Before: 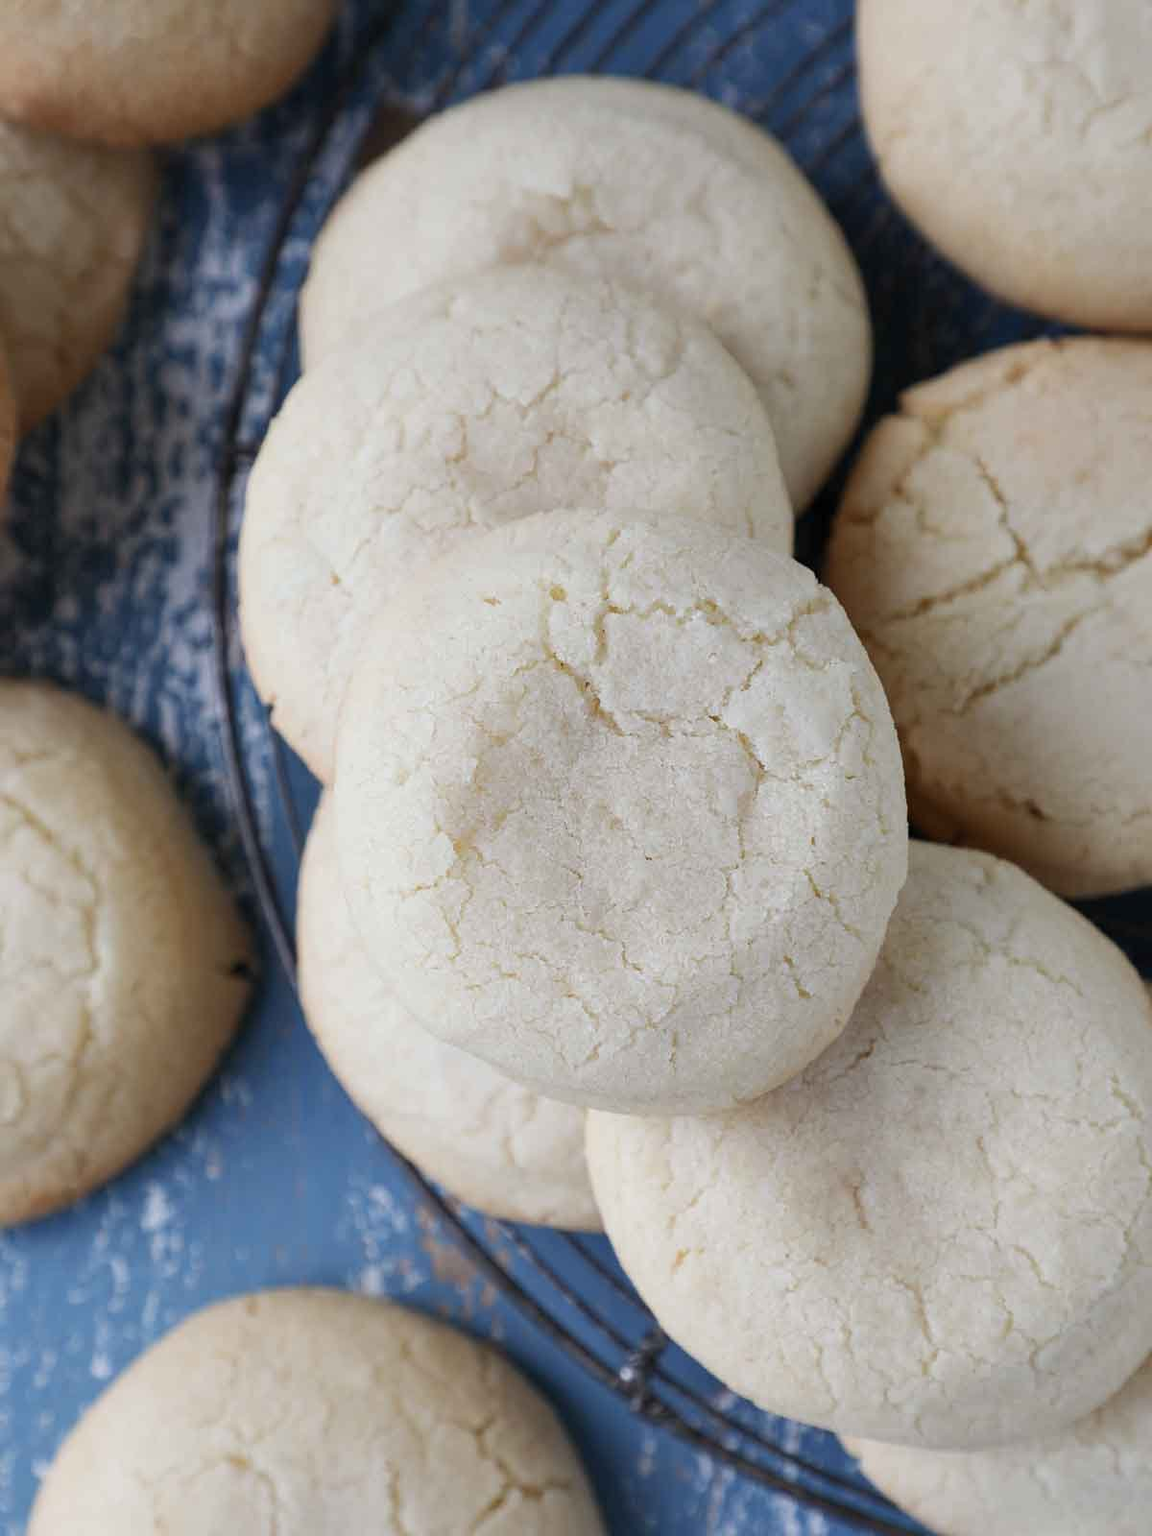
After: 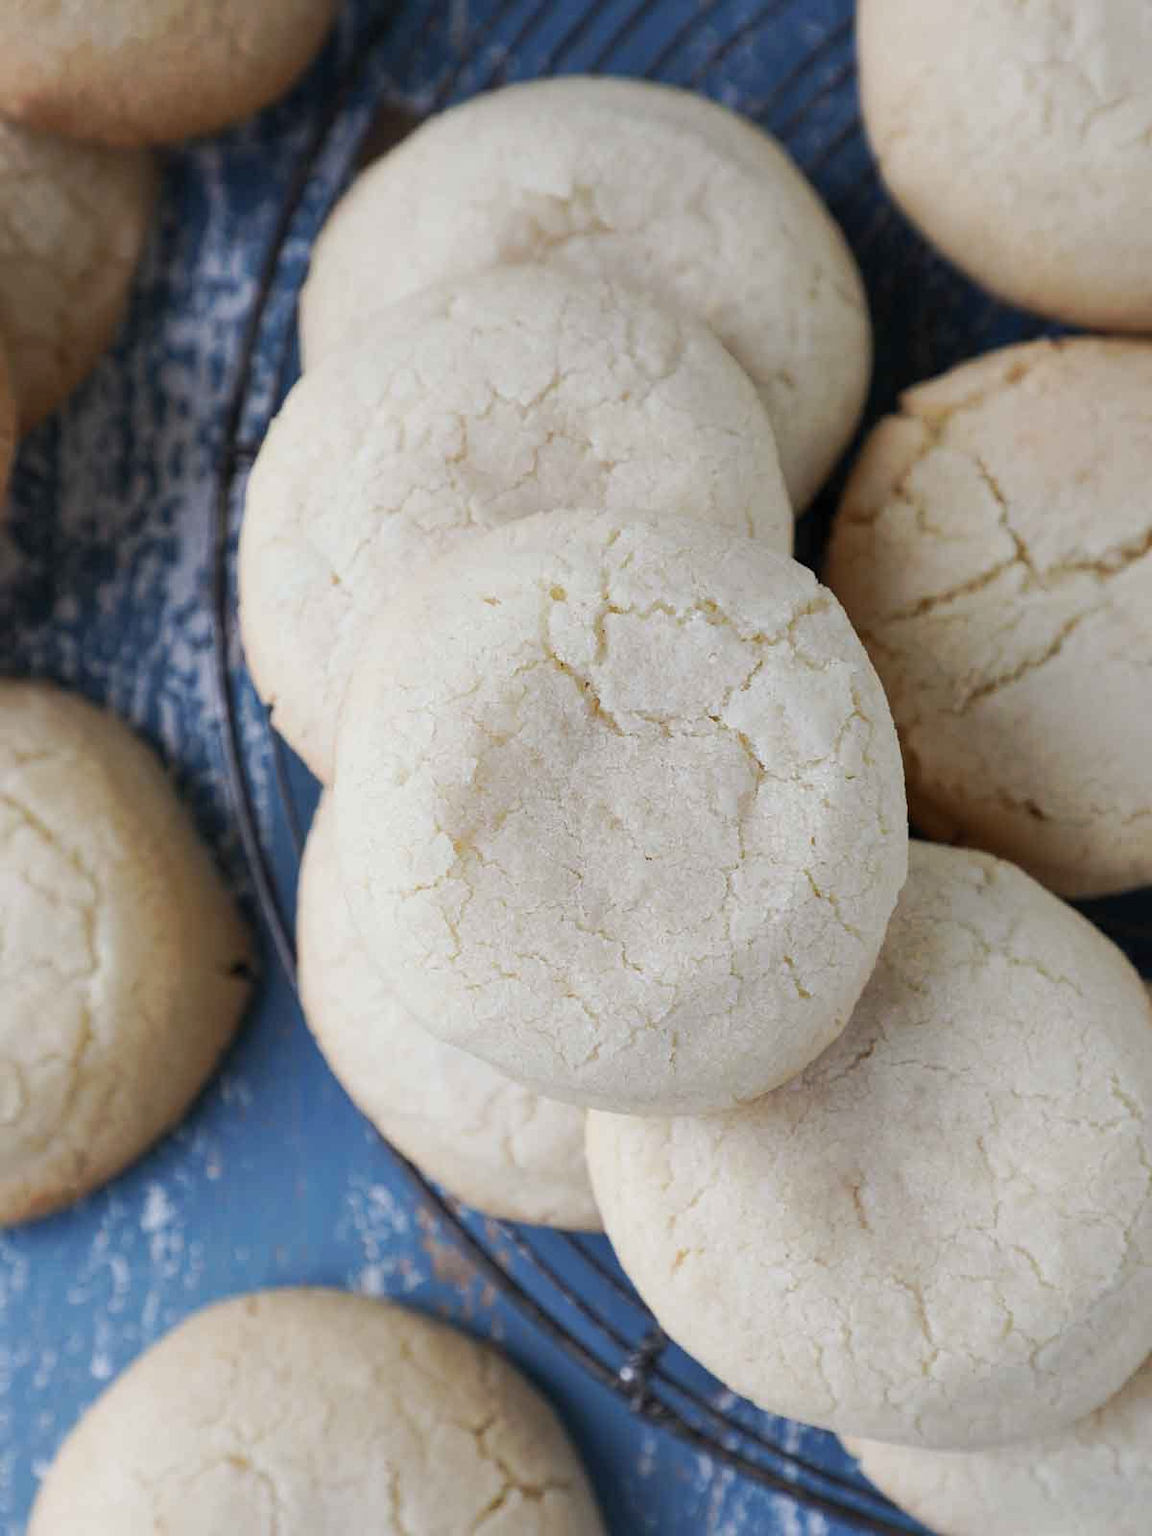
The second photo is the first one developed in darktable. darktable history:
tone curve: curves: ch0 [(0, 0) (0.003, 0.003) (0.011, 0.011) (0.025, 0.025) (0.044, 0.044) (0.069, 0.068) (0.1, 0.099) (0.136, 0.134) (0.177, 0.175) (0.224, 0.222) (0.277, 0.274) (0.335, 0.331) (0.399, 0.395) (0.468, 0.463) (0.543, 0.554) (0.623, 0.632) (0.709, 0.716) (0.801, 0.805) (0.898, 0.9) (1, 1)], preserve colors none
